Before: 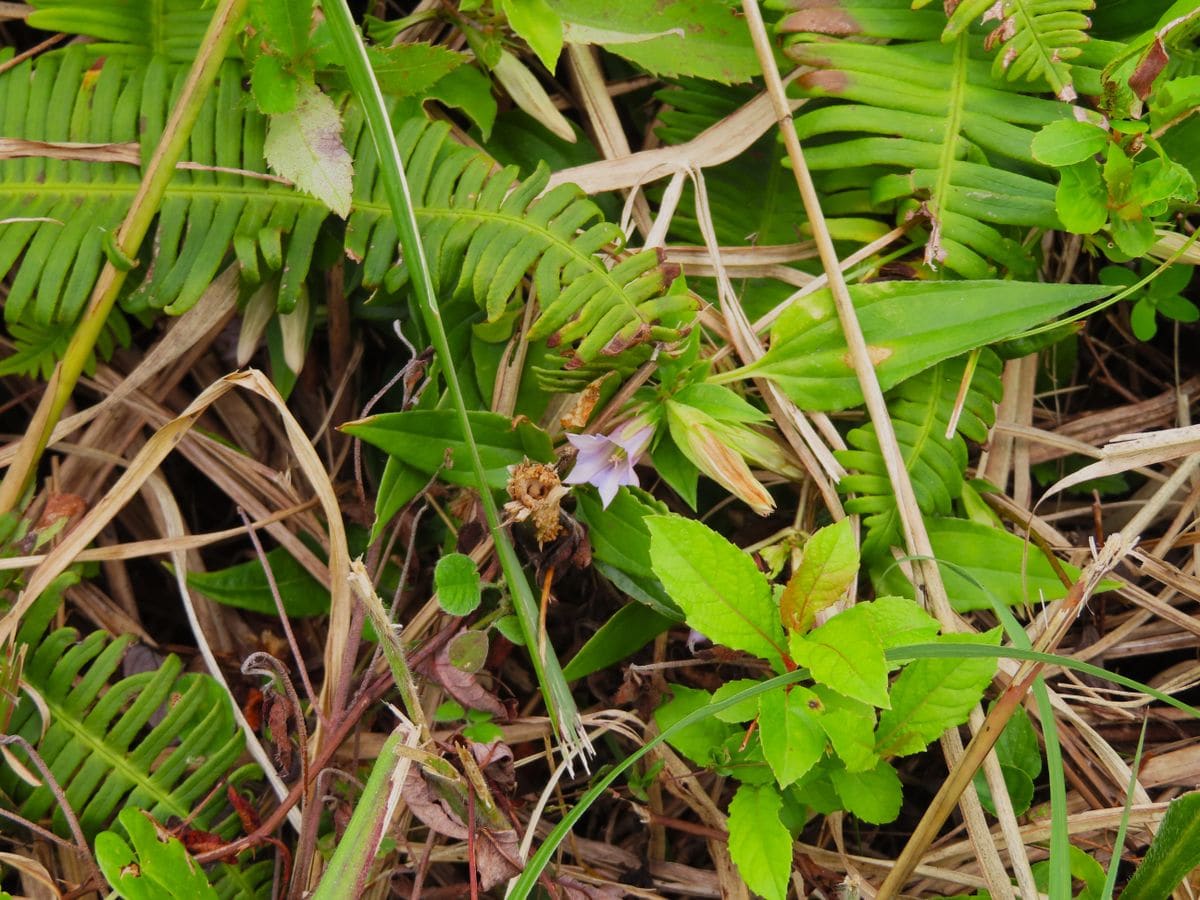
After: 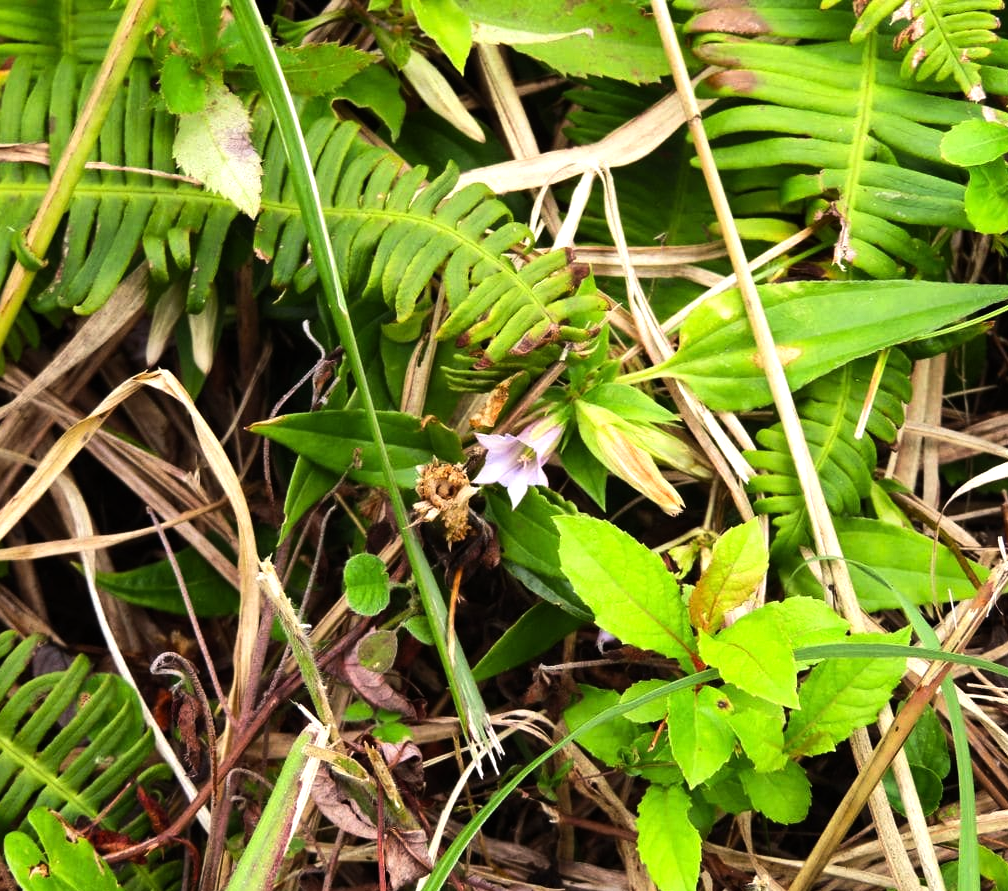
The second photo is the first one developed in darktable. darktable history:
crop: left 7.598%, right 7.873%
tone equalizer: -8 EV -1.08 EV, -7 EV -1.01 EV, -6 EV -0.867 EV, -5 EV -0.578 EV, -3 EV 0.578 EV, -2 EV 0.867 EV, -1 EV 1.01 EV, +0 EV 1.08 EV, edges refinement/feathering 500, mask exposure compensation -1.57 EV, preserve details no
